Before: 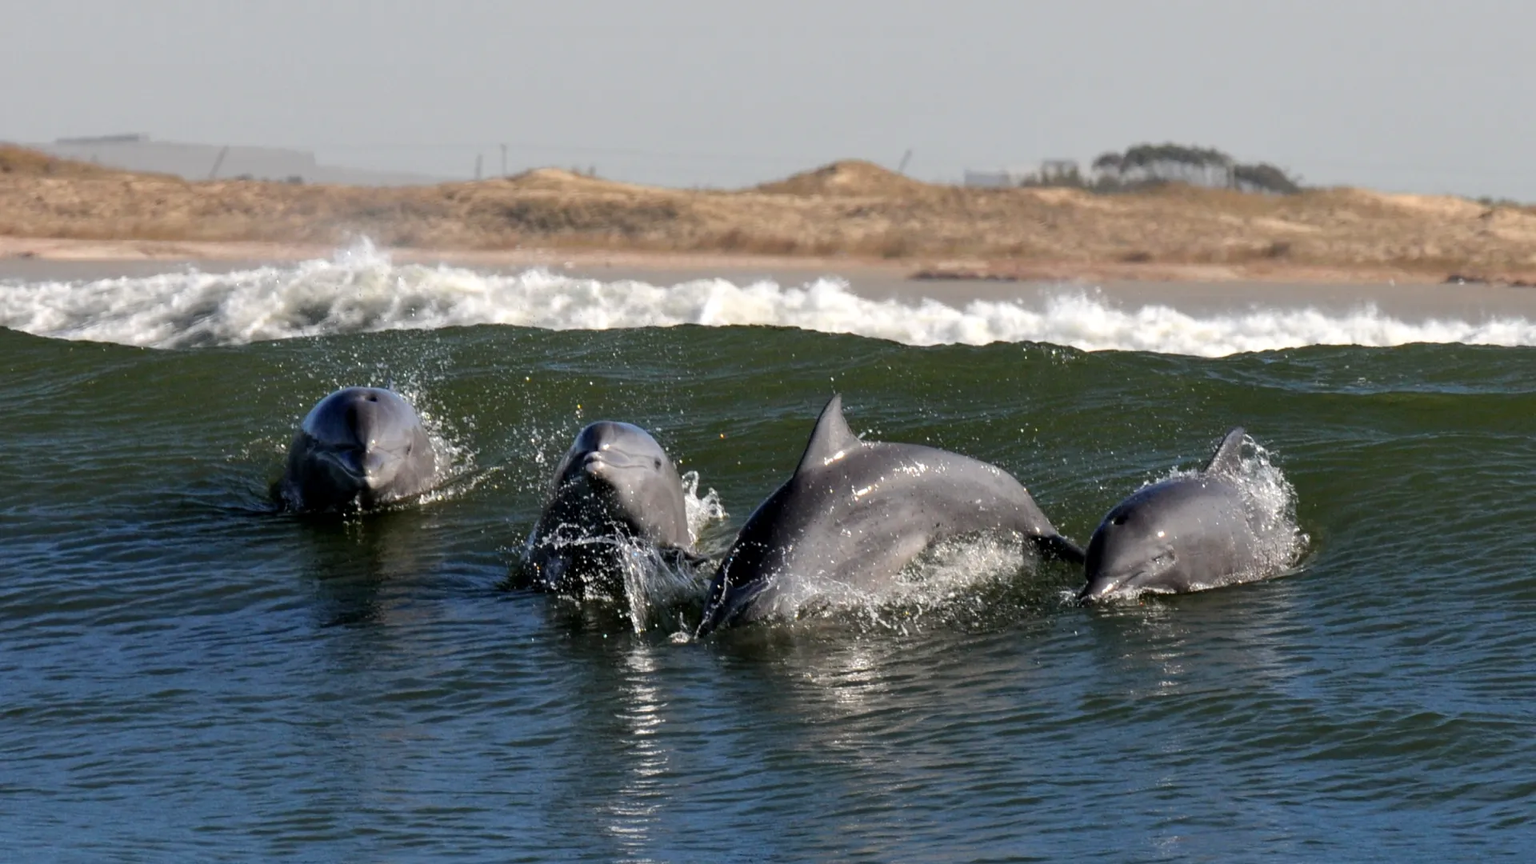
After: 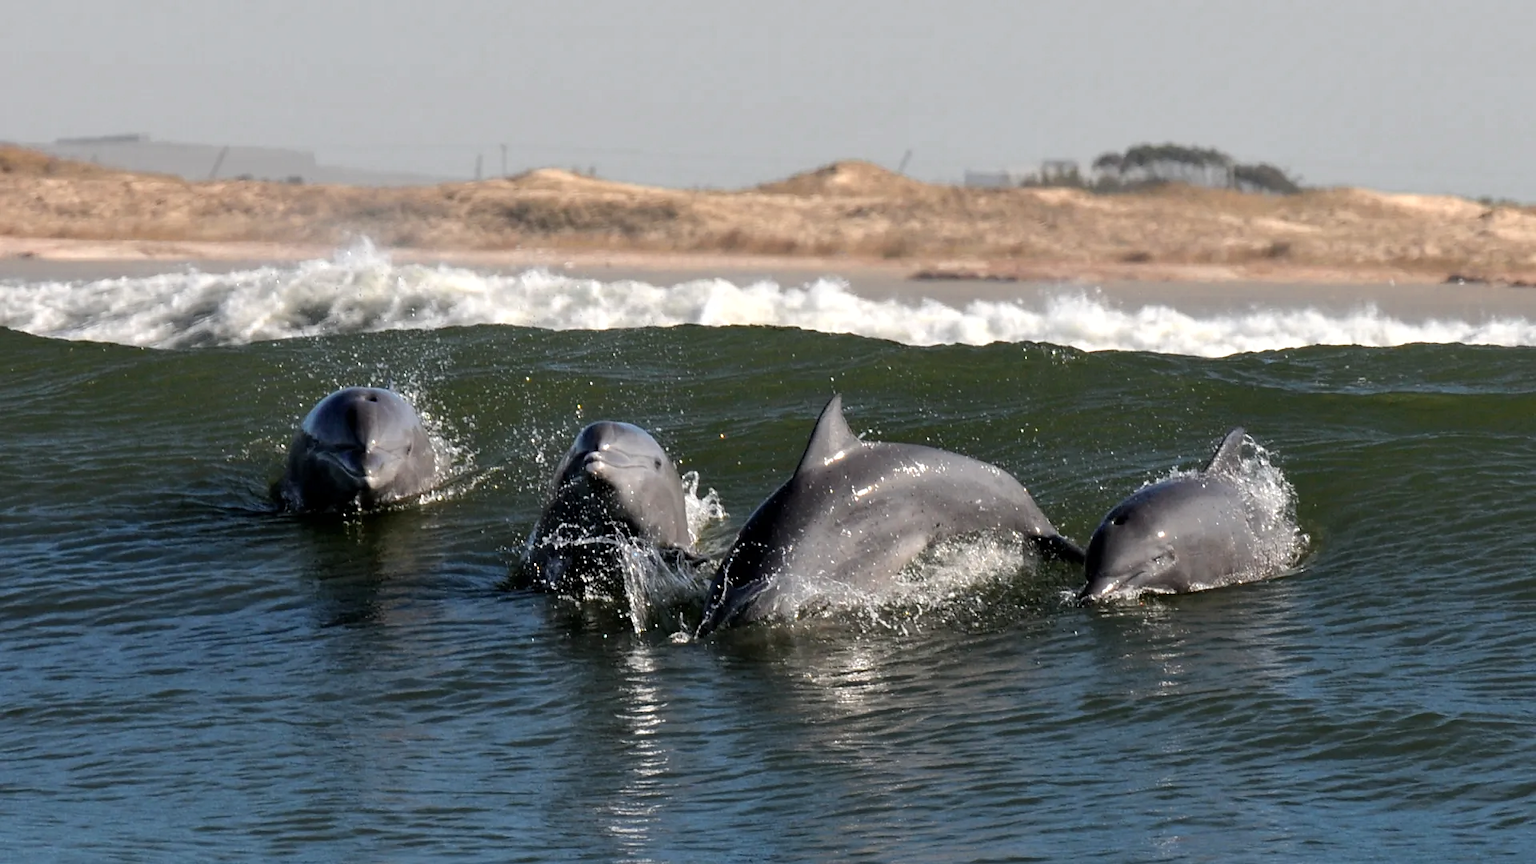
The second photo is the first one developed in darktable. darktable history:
color zones: curves: ch0 [(0.018, 0.548) (0.224, 0.64) (0.425, 0.447) (0.675, 0.575) (0.732, 0.579)]; ch1 [(0.066, 0.487) (0.25, 0.5) (0.404, 0.43) (0.75, 0.421) (0.956, 0.421)]; ch2 [(0.044, 0.561) (0.215, 0.465) (0.399, 0.544) (0.465, 0.548) (0.614, 0.447) (0.724, 0.43) (0.882, 0.623) (0.956, 0.632)]
sharpen: radius 1.565, amount 0.372, threshold 1.443
